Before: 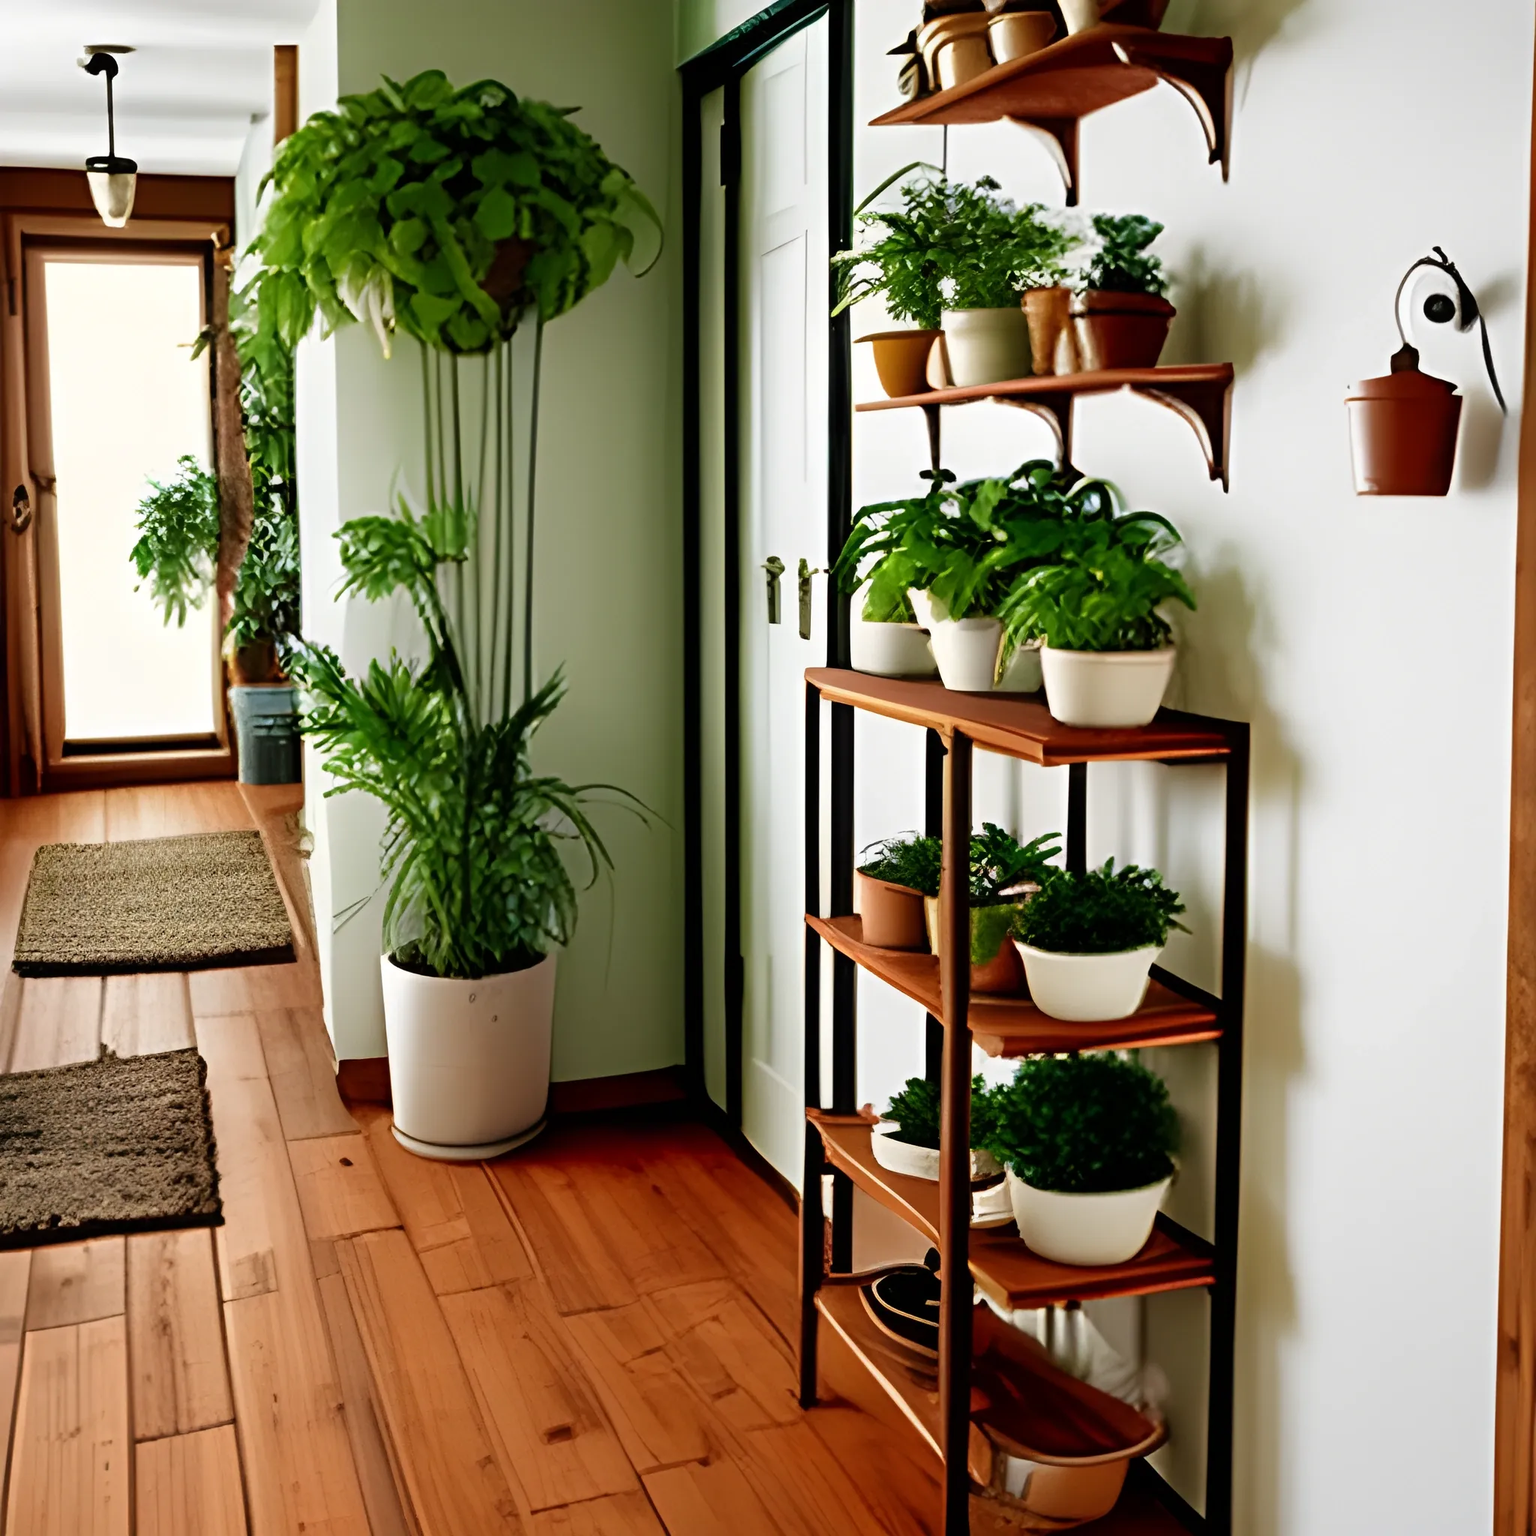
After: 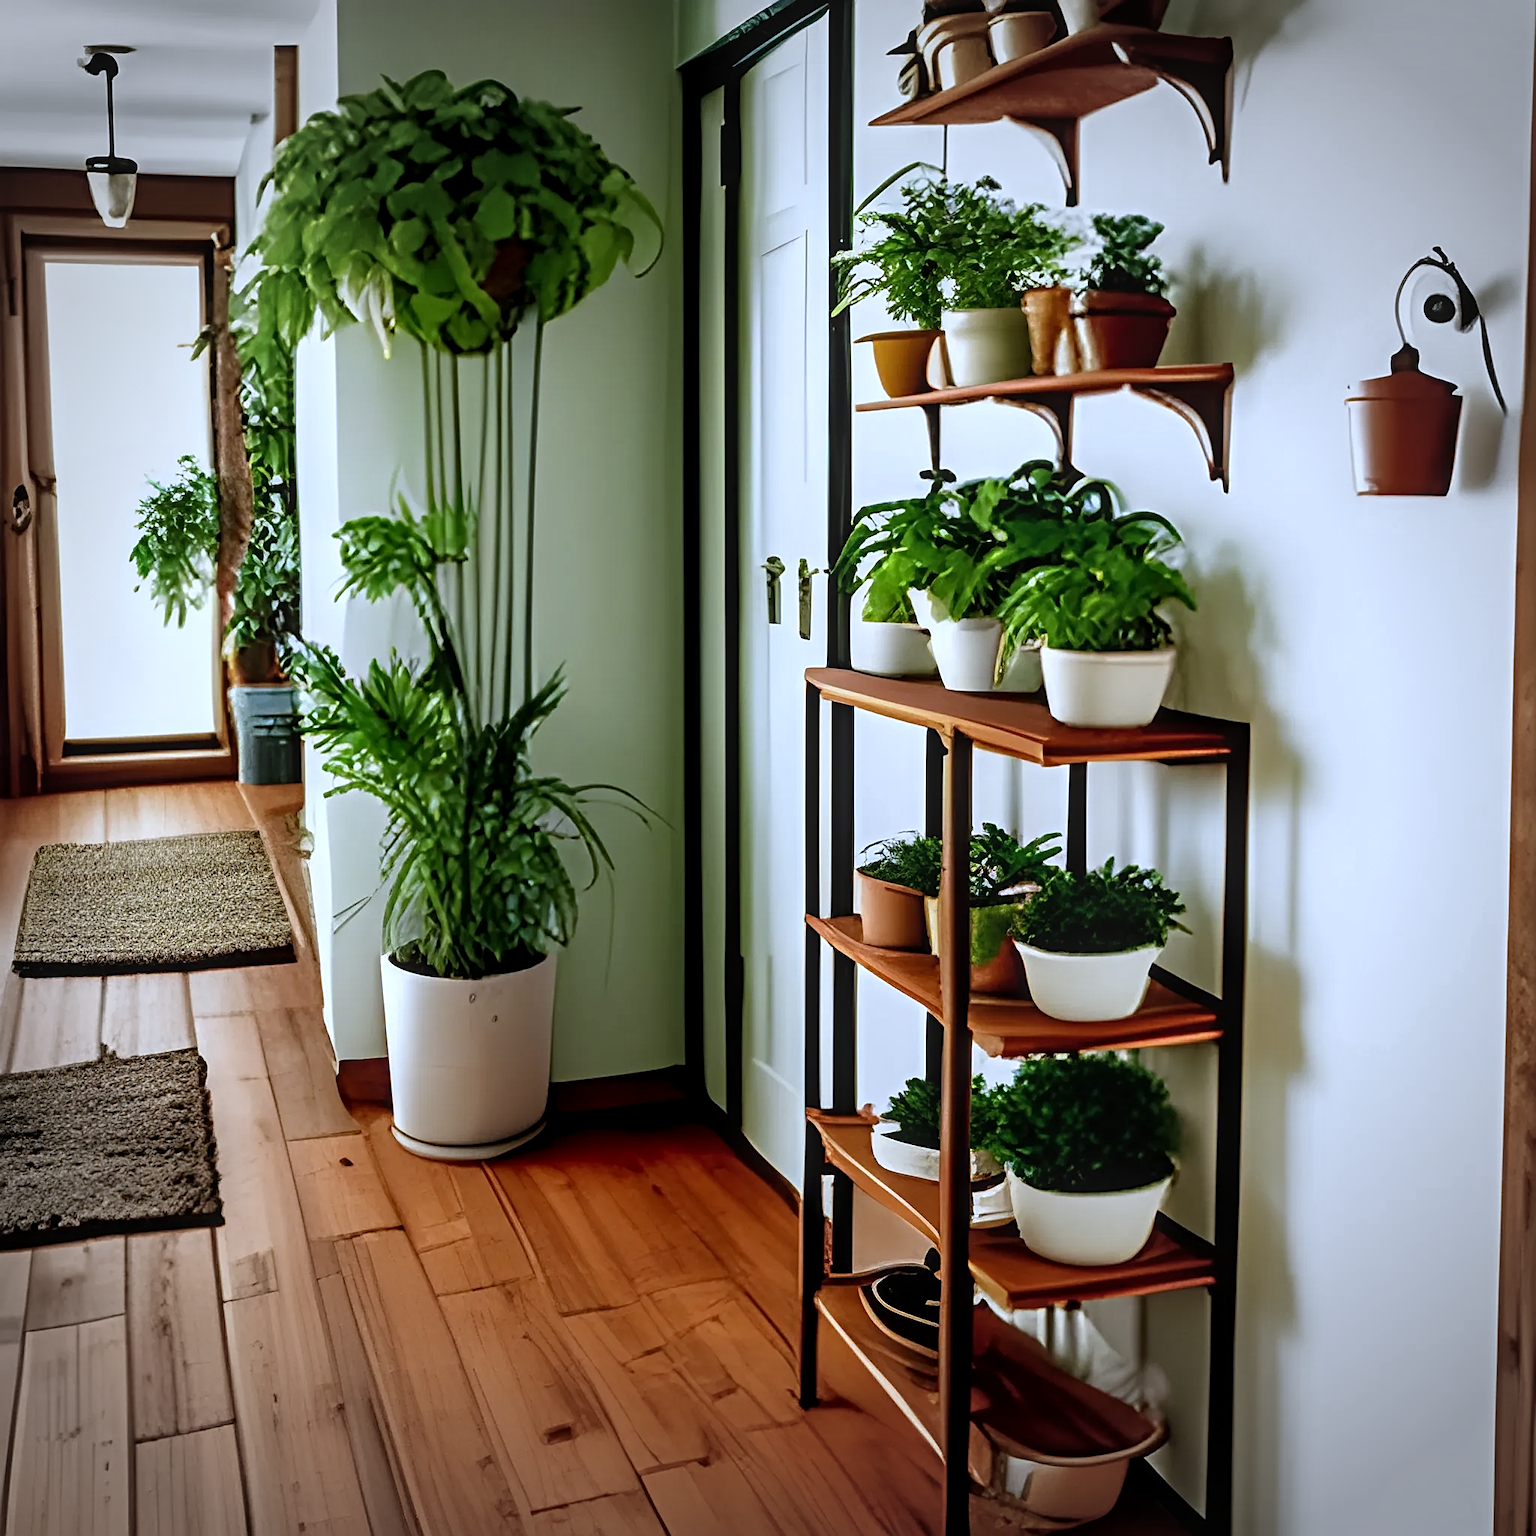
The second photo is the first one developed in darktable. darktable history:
white balance: red 0.926, green 1.003, blue 1.133
local contrast: on, module defaults
vignetting: width/height ratio 1.094
sharpen: on, module defaults
